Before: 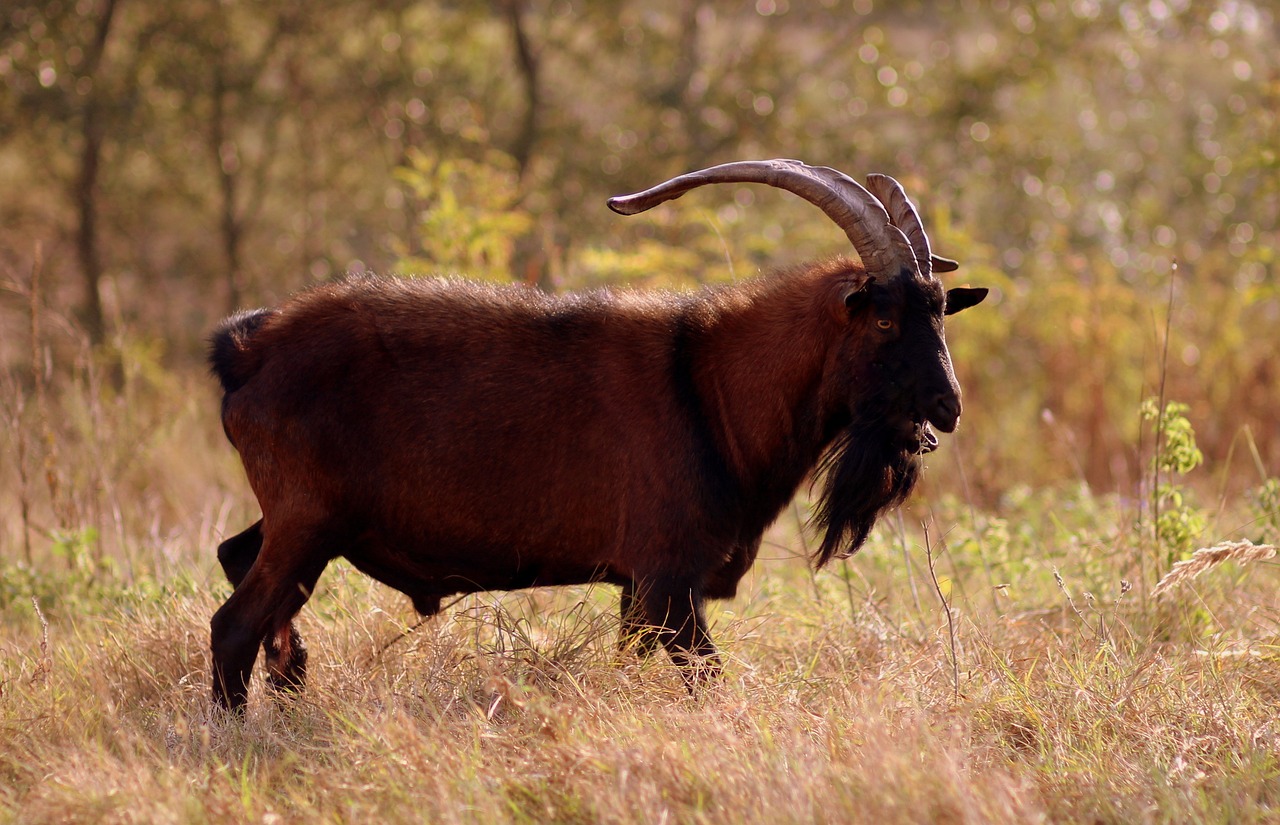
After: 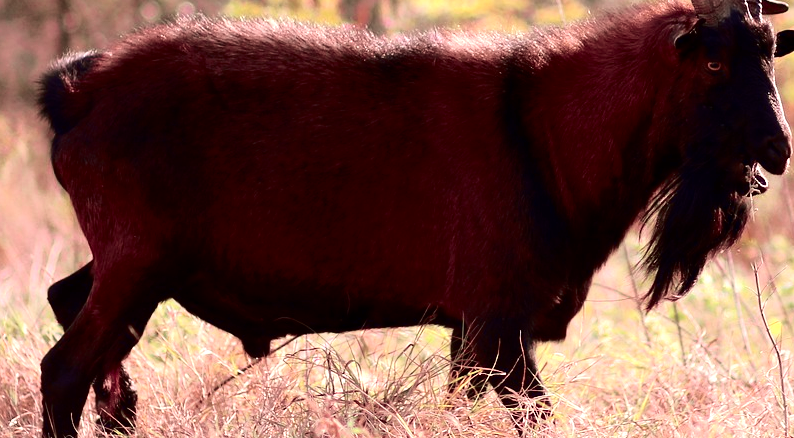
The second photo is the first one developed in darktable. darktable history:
crop: left 13.312%, top 31.28%, right 24.627%, bottom 15.582%
tone curve: curves: ch0 [(0, 0) (0.139, 0.081) (0.304, 0.259) (0.502, 0.505) (0.683, 0.676) (0.761, 0.773) (0.858, 0.858) (0.987, 0.945)]; ch1 [(0, 0) (0.172, 0.123) (0.304, 0.288) (0.414, 0.44) (0.472, 0.473) (0.502, 0.508) (0.54, 0.543) (0.583, 0.601) (0.638, 0.654) (0.741, 0.783) (1, 1)]; ch2 [(0, 0) (0.411, 0.424) (0.485, 0.476) (0.502, 0.502) (0.557, 0.54) (0.631, 0.576) (1, 1)], color space Lab, independent channels, preserve colors none
exposure: black level correction 0.001, exposure 0.5 EV, compensate exposure bias true, compensate highlight preservation false
tone equalizer: -8 EV -0.417 EV, -7 EV -0.389 EV, -6 EV -0.333 EV, -5 EV -0.222 EV, -3 EV 0.222 EV, -2 EV 0.333 EV, -1 EV 0.389 EV, +0 EV 0.417 EV, edges refinement/feathering 500, mask exposure compensation -1.57 EV, preserve details no
